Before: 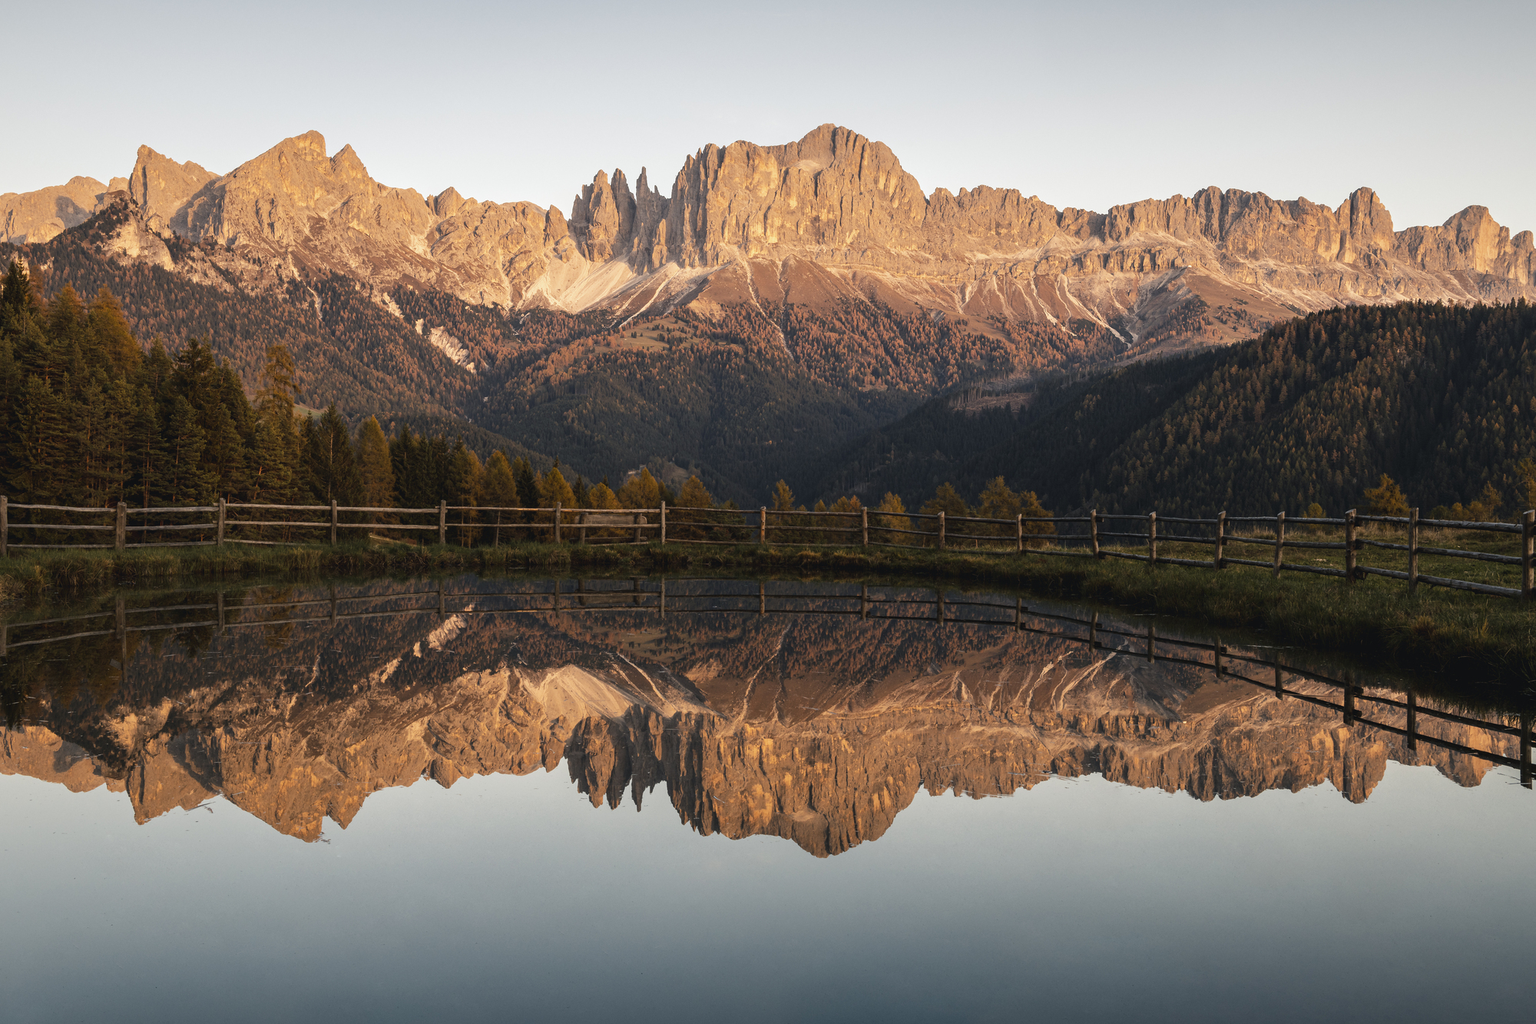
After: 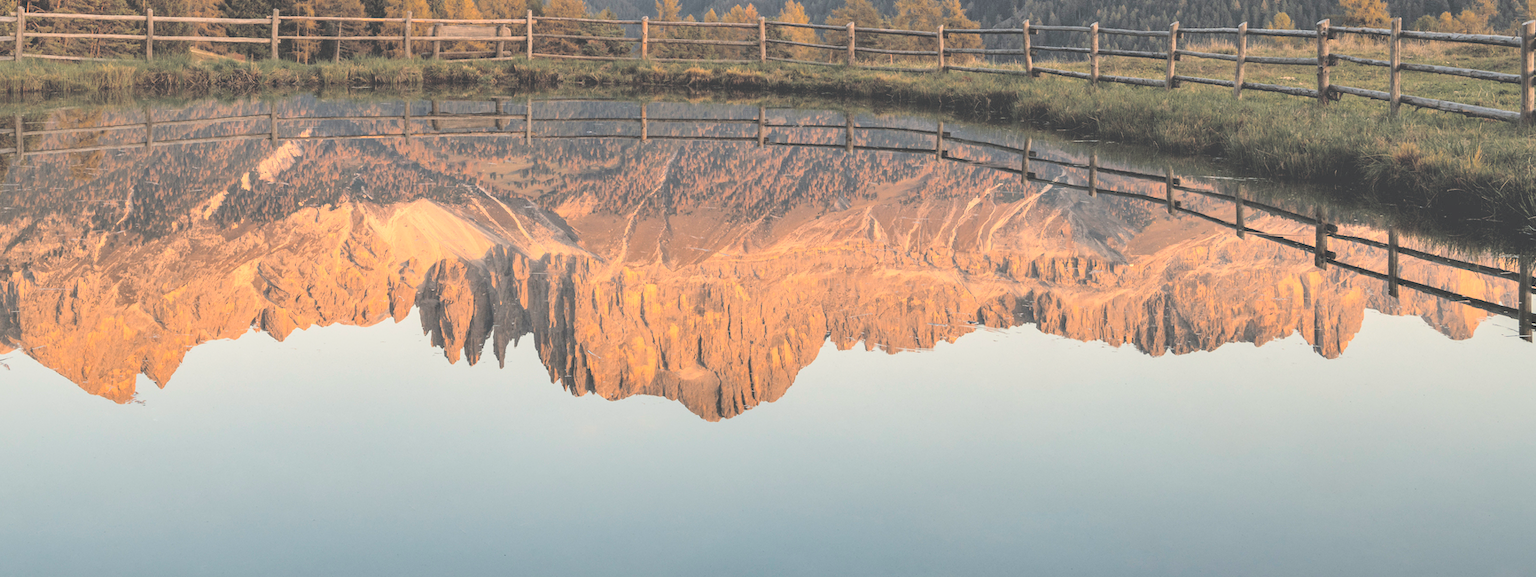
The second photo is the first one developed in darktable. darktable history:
crop and rotate: left 13.306%, top 48.129%, bottom 2.928%
white balance: red 1.009, blue 0.985
contrast brightness saturation: brightness 1
tone equalizer: on, module defaults
shadows and highlights: low approximation 0.01, soften with gaussian
